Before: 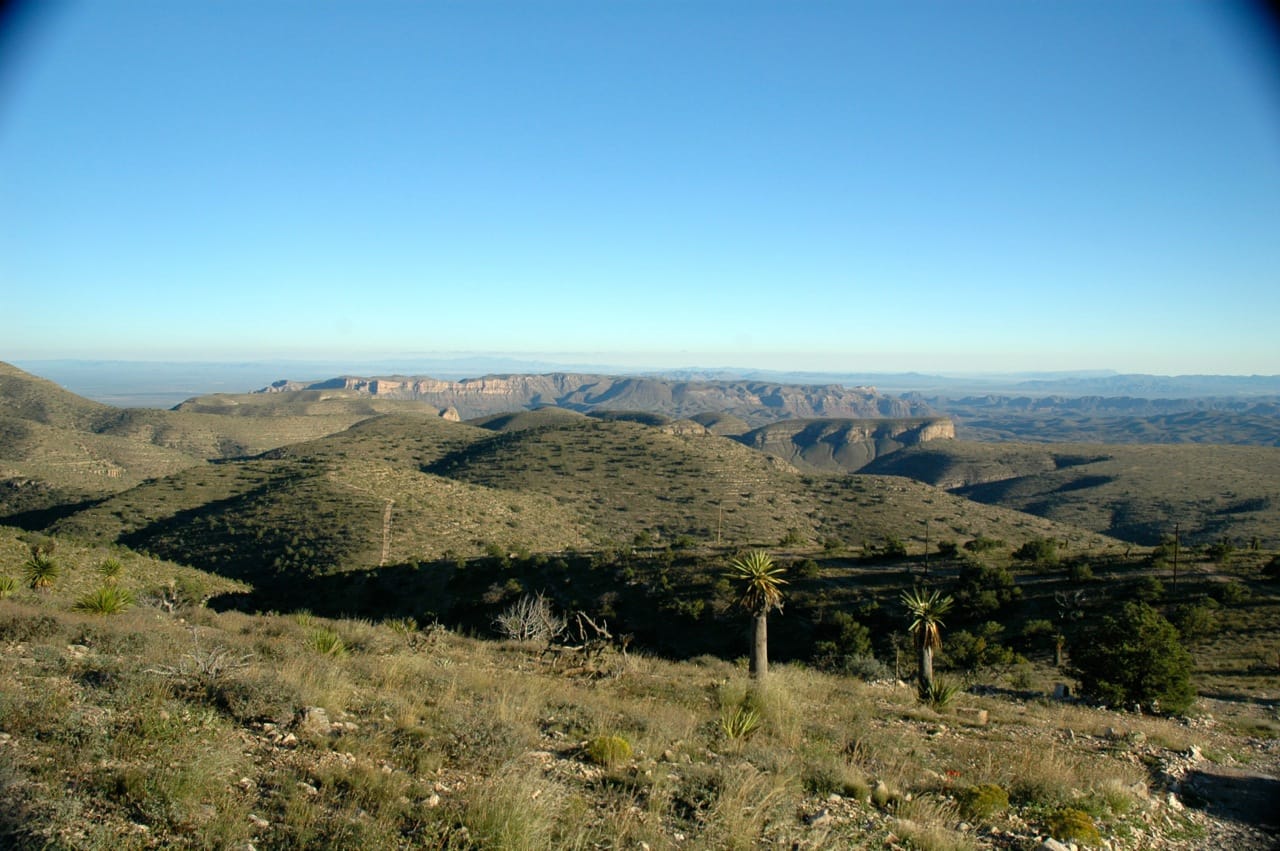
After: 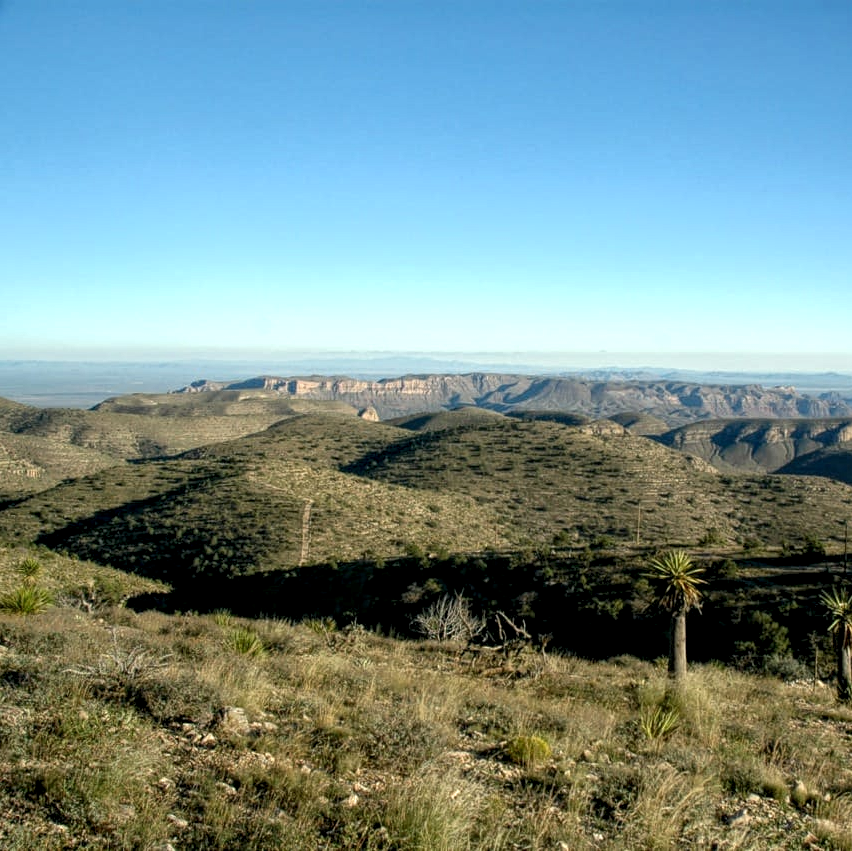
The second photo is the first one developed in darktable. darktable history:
crop and rotate: left 6.348%, right 27.073%
local contrast: highlights 103%, shadows 98%, detail 200%, midtone range 0.2
